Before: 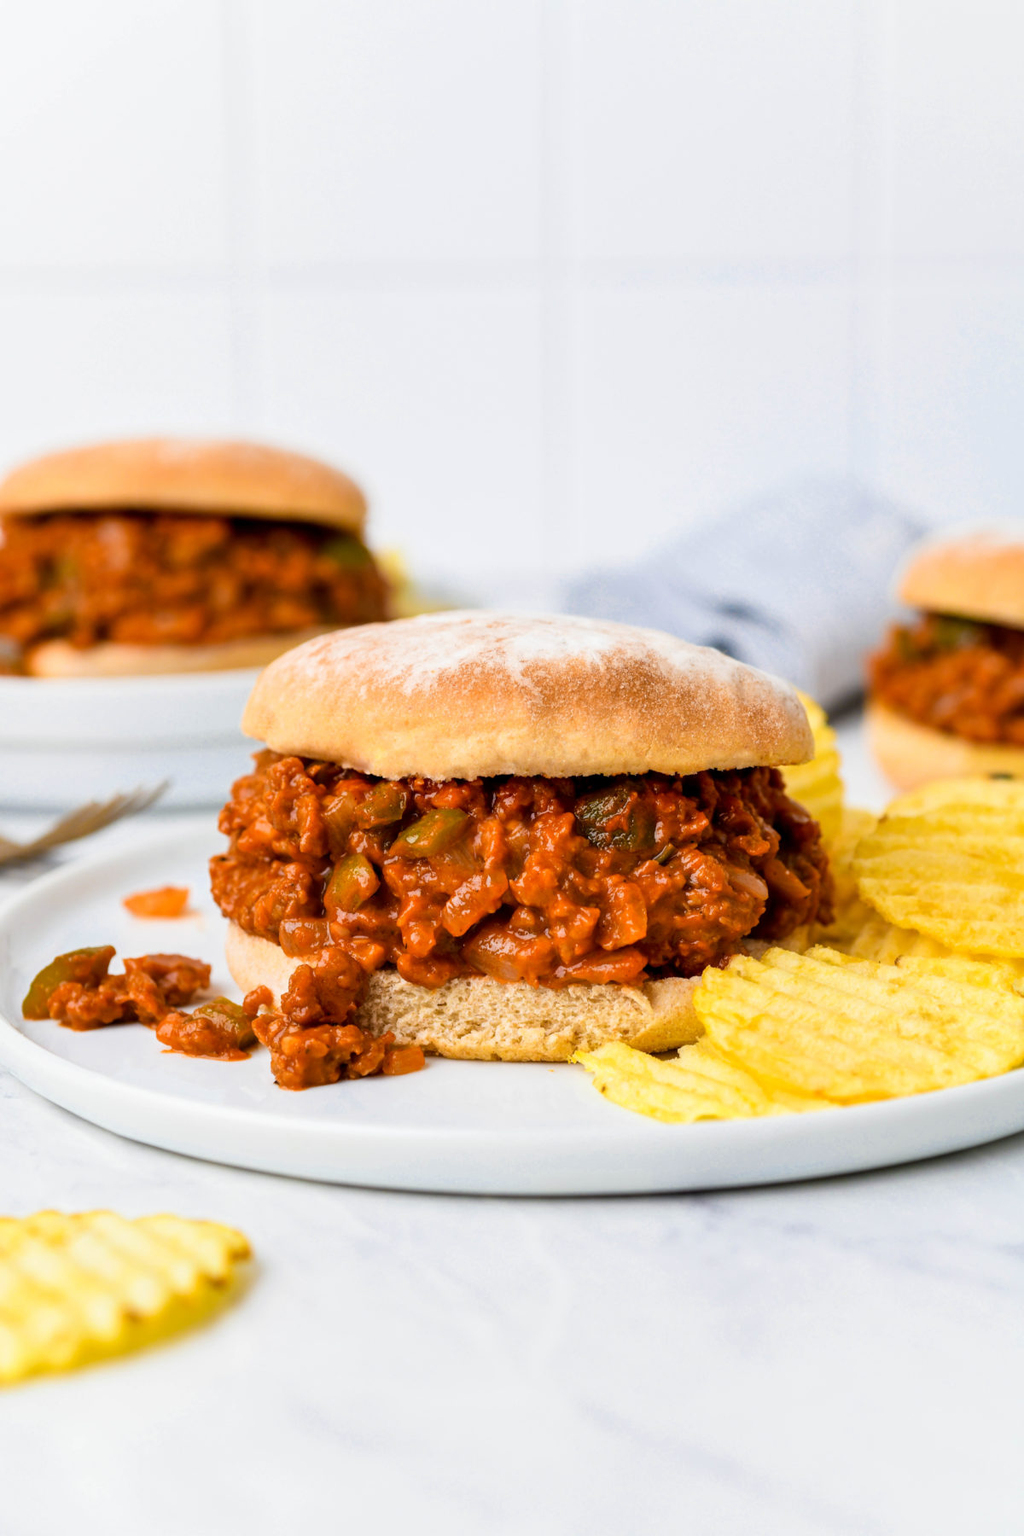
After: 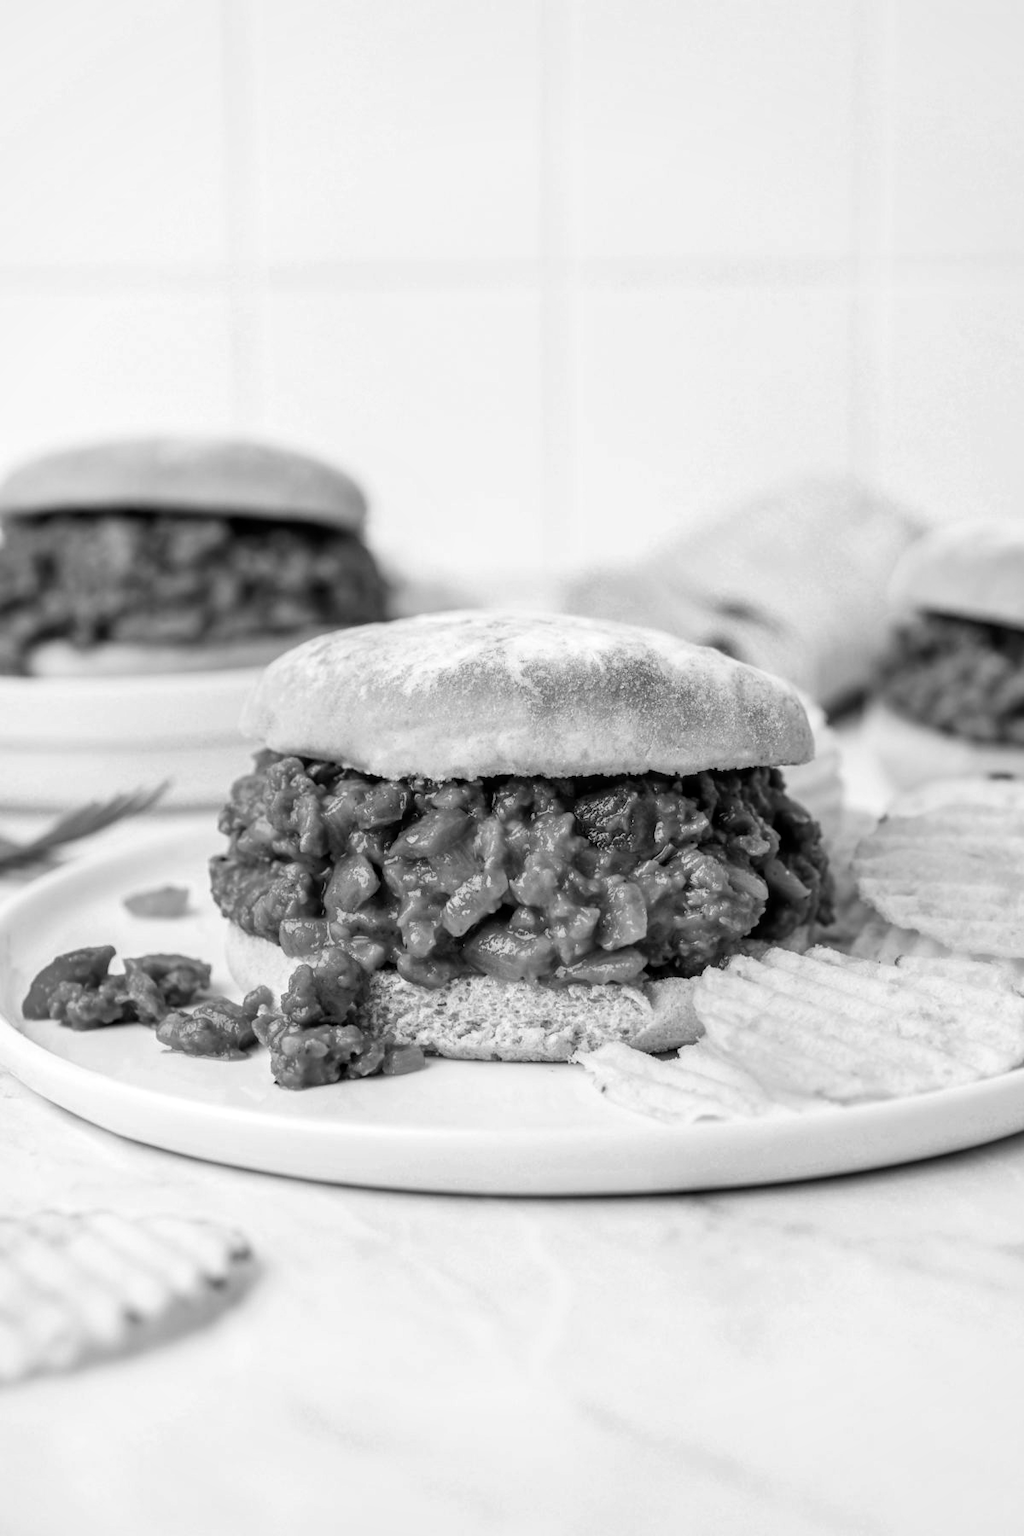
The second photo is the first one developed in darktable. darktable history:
exposure: compensate highlight preservation false
local contrast: on, module defaults
velvia: on, module defaults
vignetting: brightness -0.167
color balance rgb: perceptual saturation grading › global saturation 3.7%, global vibrance 5.56%, contrast 3.24%
monochrome: on, module defaults
